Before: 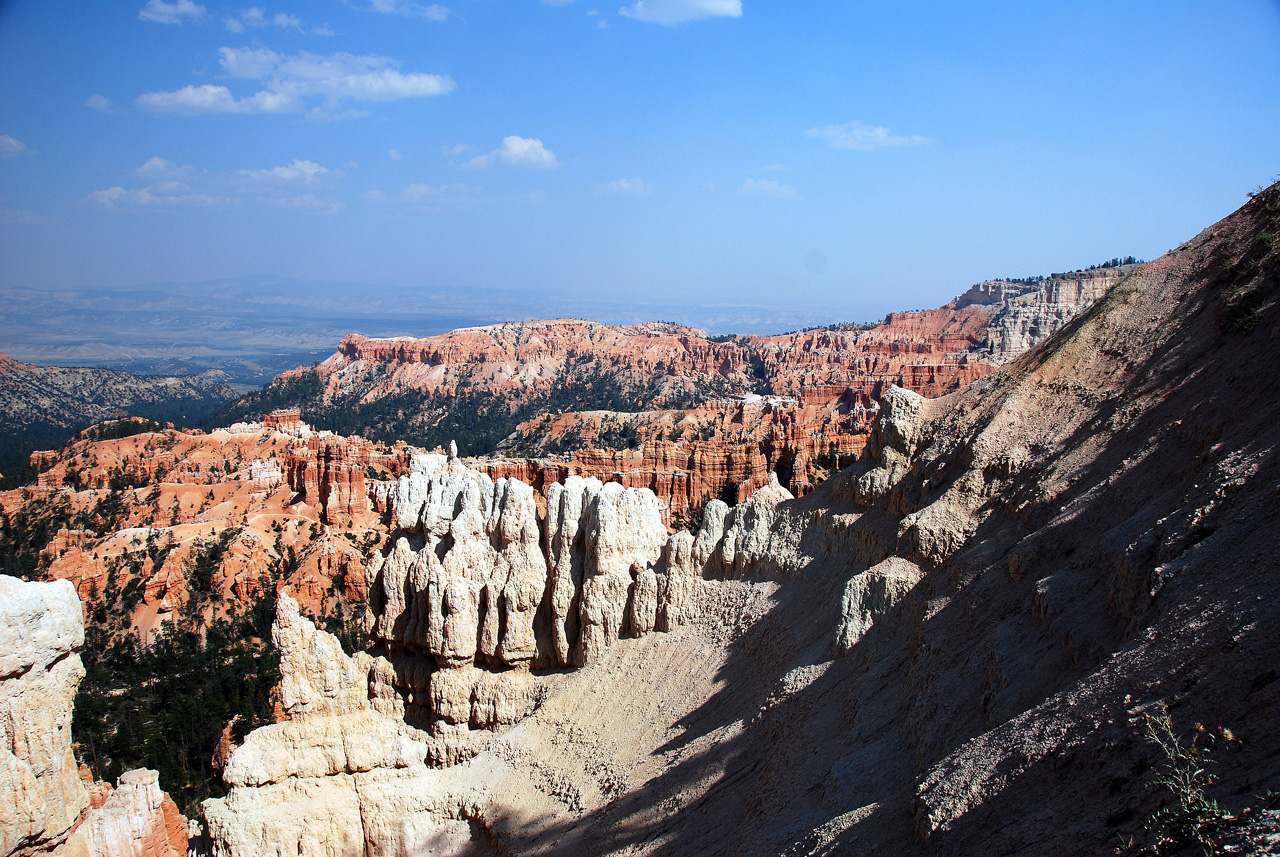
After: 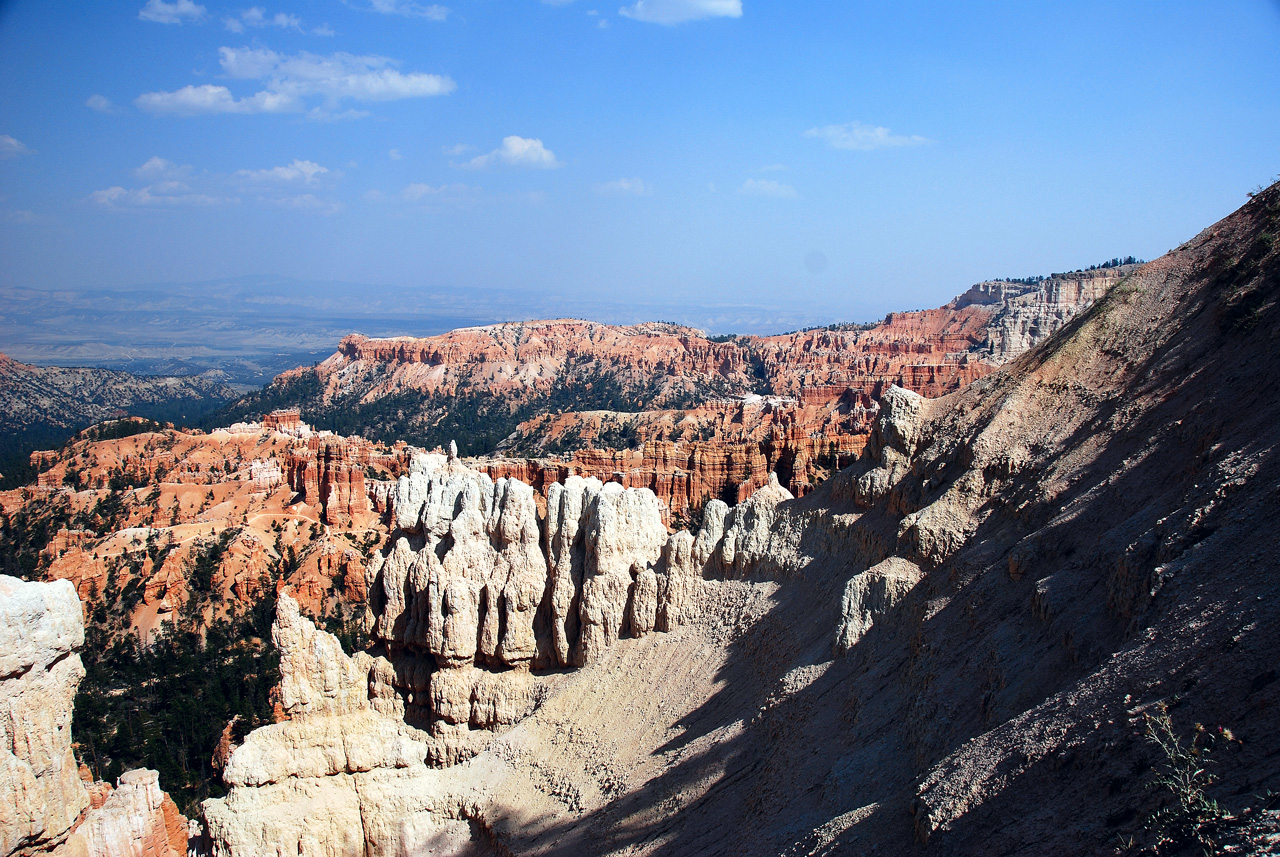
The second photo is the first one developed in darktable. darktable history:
tone equalizer: on, module defaults
color correction: highlights a* 0.369, highlights b* 2.67, shadows a* -0.784, shadows b* -4.4
